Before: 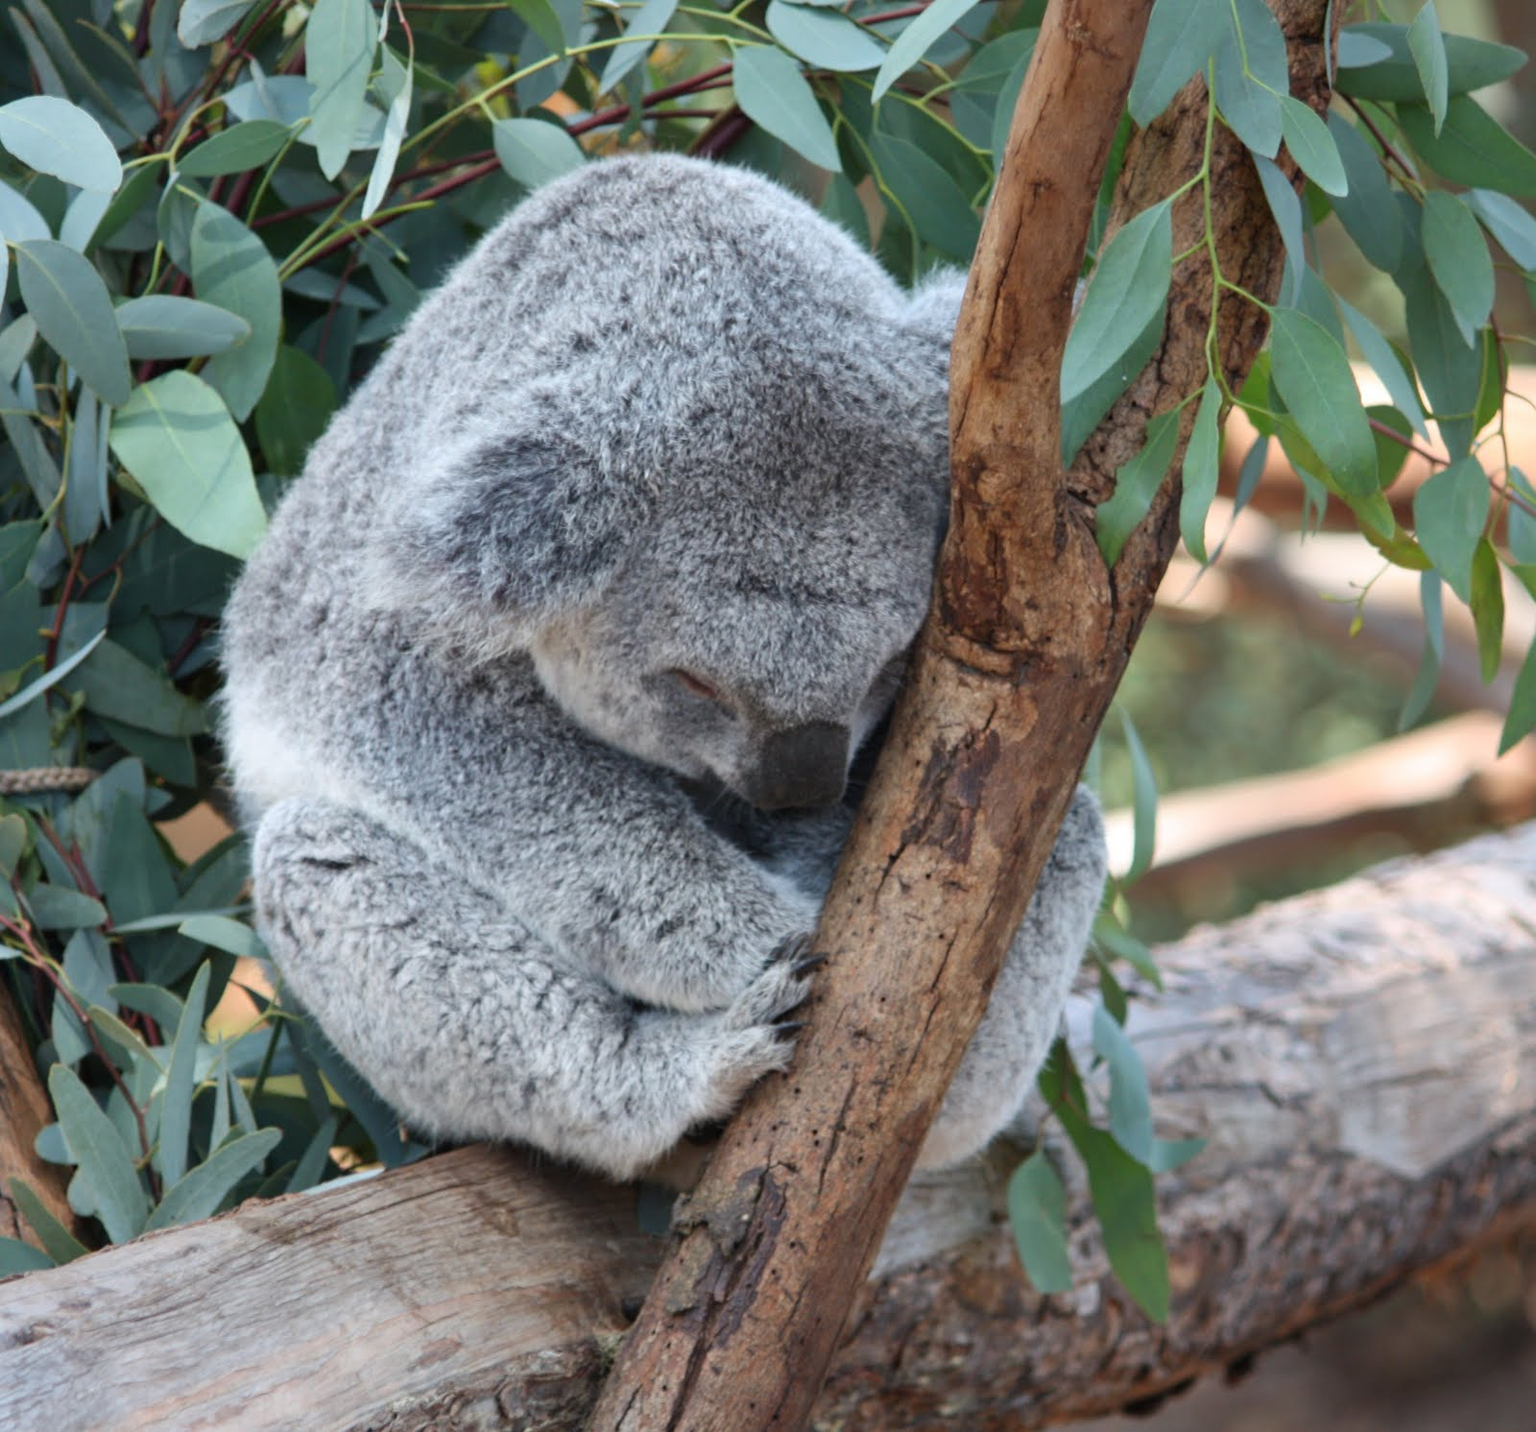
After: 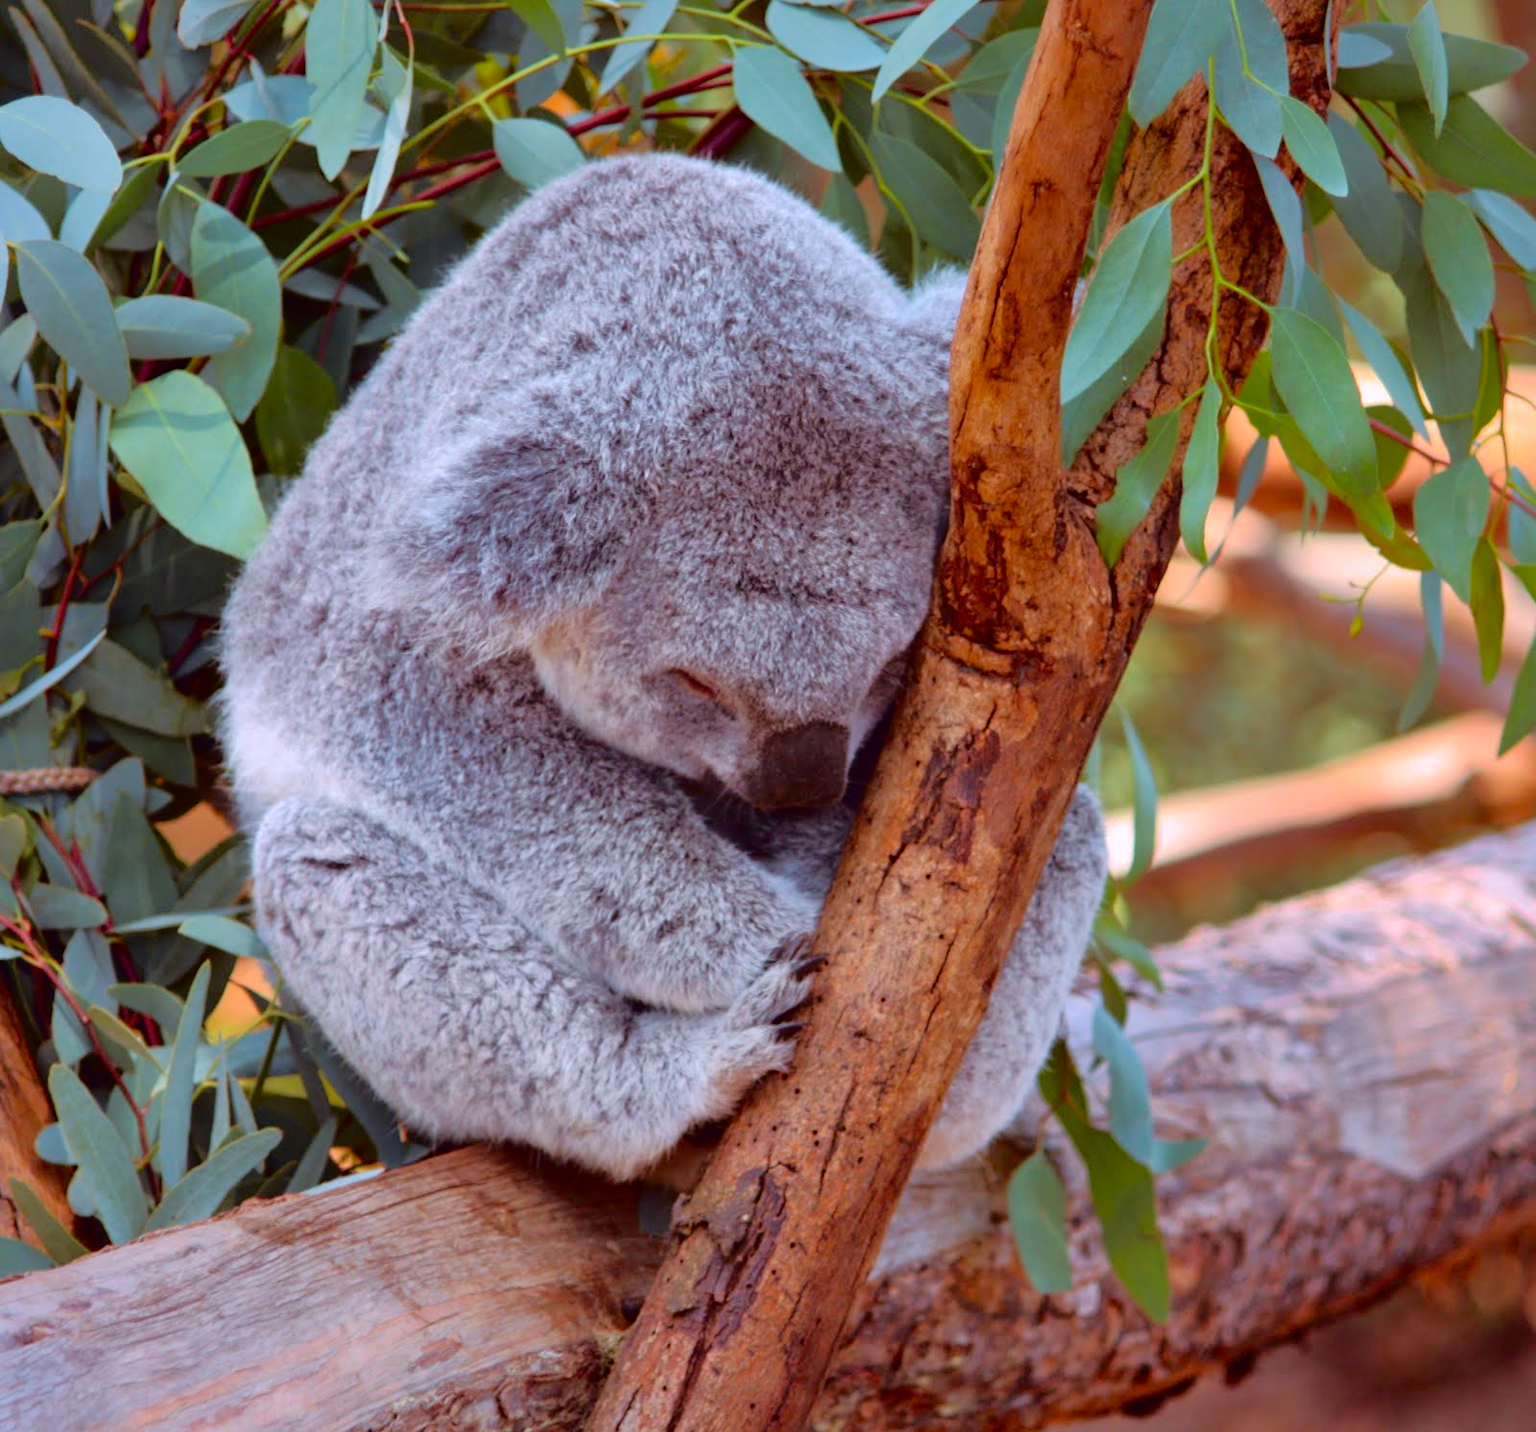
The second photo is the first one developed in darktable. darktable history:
tone curve: curves: ch0 [(0, 0) (0.126, 0.061) (0.362, 0.382) (0.498, 0.498) (0.706, 0.712) (1, 1)]; ch1 [(0, 0) (0.5, 0.522) (0.55, 0.586) (1, 1)]; ch2 [(0, 0) (0.44, 0.424) (0.5, 0.482) (0.537, 0.538) (1, 1)], color space Lab, independent channels, preserve colors none
shadows and highlights: shadows 39.75, highlights -60.01
color balance rgb: shadows lift › chroma 9.682%, shadows lift › hue 45.86°, highlights gain › chroma 0.167%, highlights gain › hue 330.87°, perceptual saturation grading › global saturation 41.094%, global vibrance 21.824%
